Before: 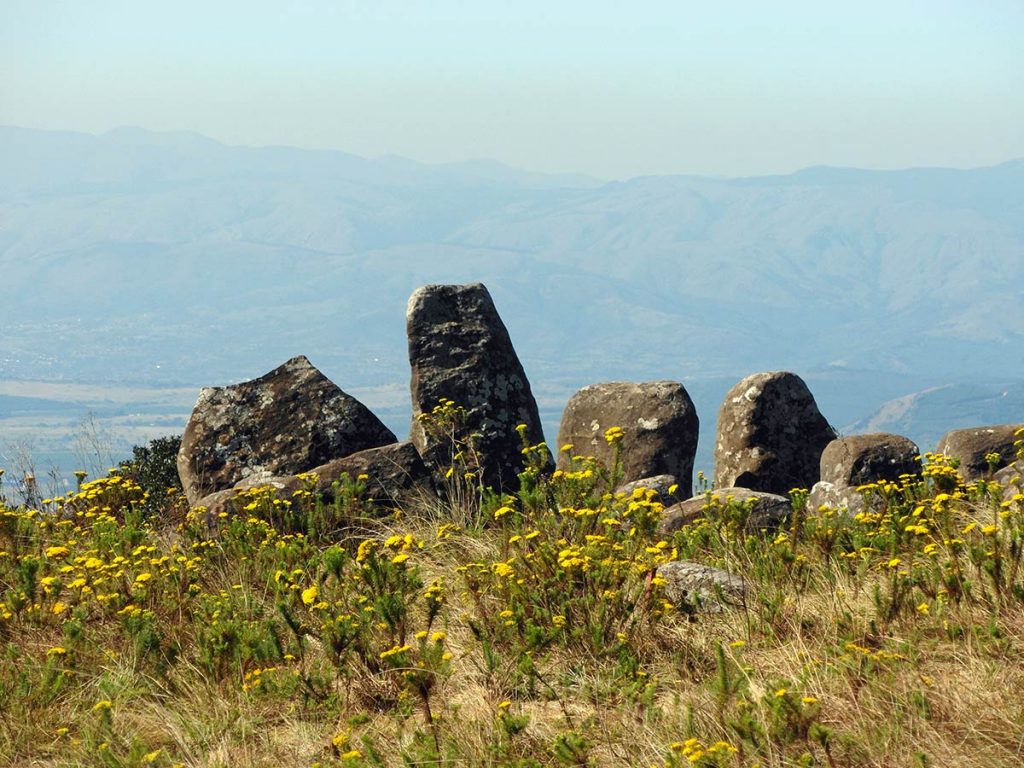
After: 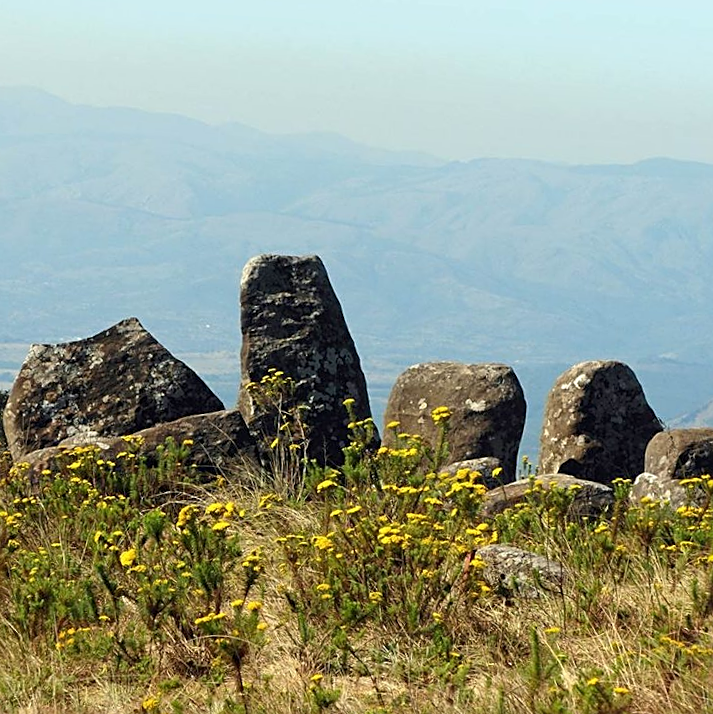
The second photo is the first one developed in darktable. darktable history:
crop and rotate: angle -3.24°, left 14.164%, top 0.032%, right 10.987%, bottom 0.087%
sharpen: amount 0.498
